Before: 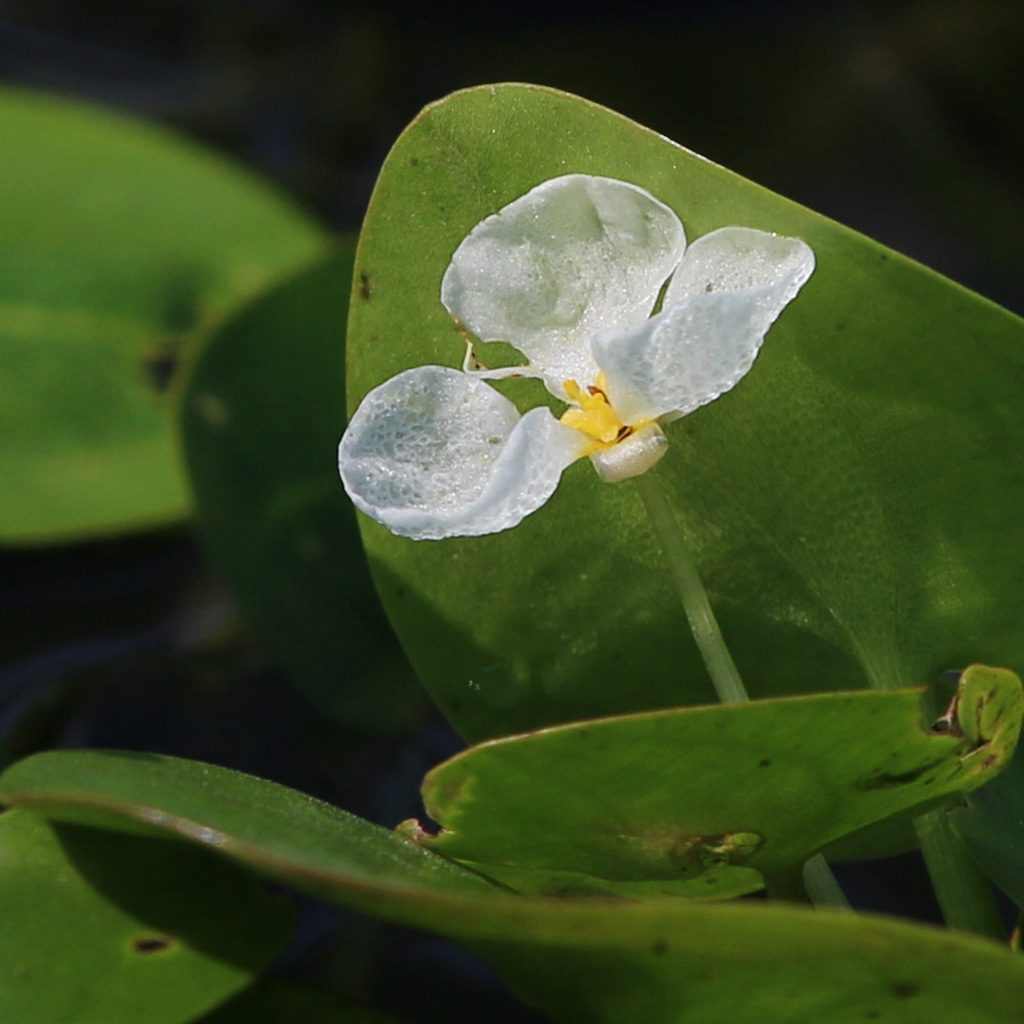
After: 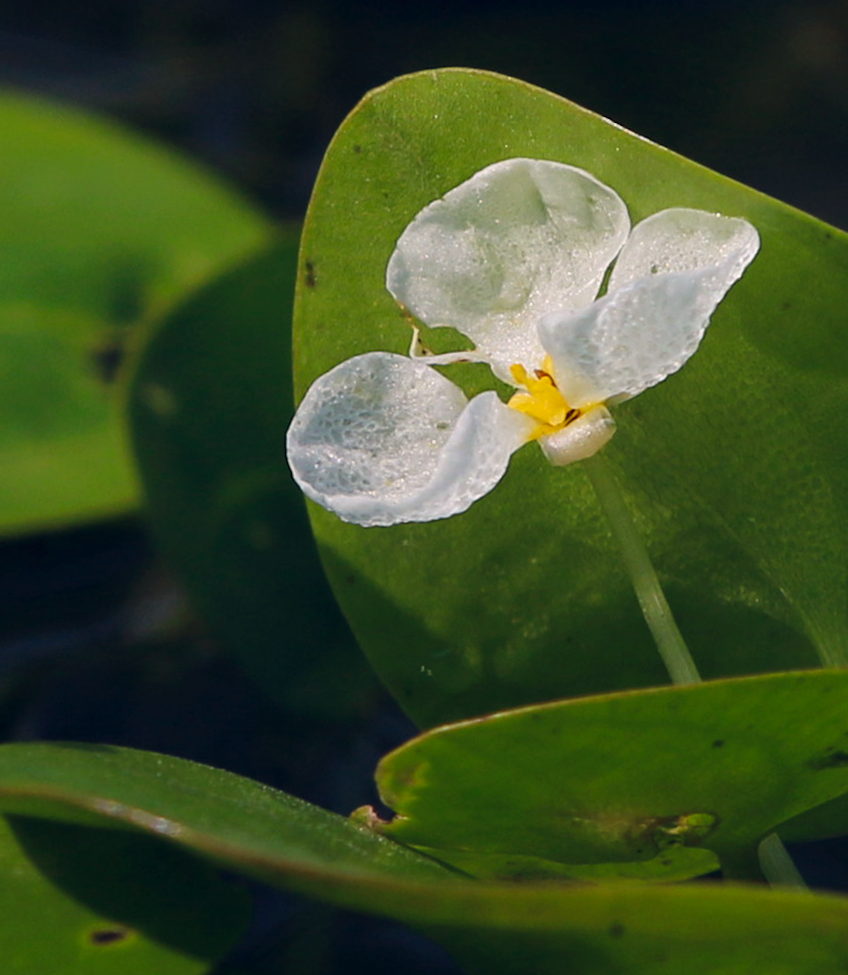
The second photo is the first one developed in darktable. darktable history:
color balance rgb: shadows lift › hue 87.51°, highlights gain › chroma 1.62%, highlights gain › hue 55.1°, global offset › chroma 0.06%, global offset › hue 253.66°, linear chroma grading › global chroma 0.5%, perceptual saturation grading › global saturation 16.38%
crop and rotate: angle 1°, left 4.281%, top 0.642%, right 11.383%, bottom 2.486%
exposure: exposure -0.021 EV, compensate highlight preservation false
